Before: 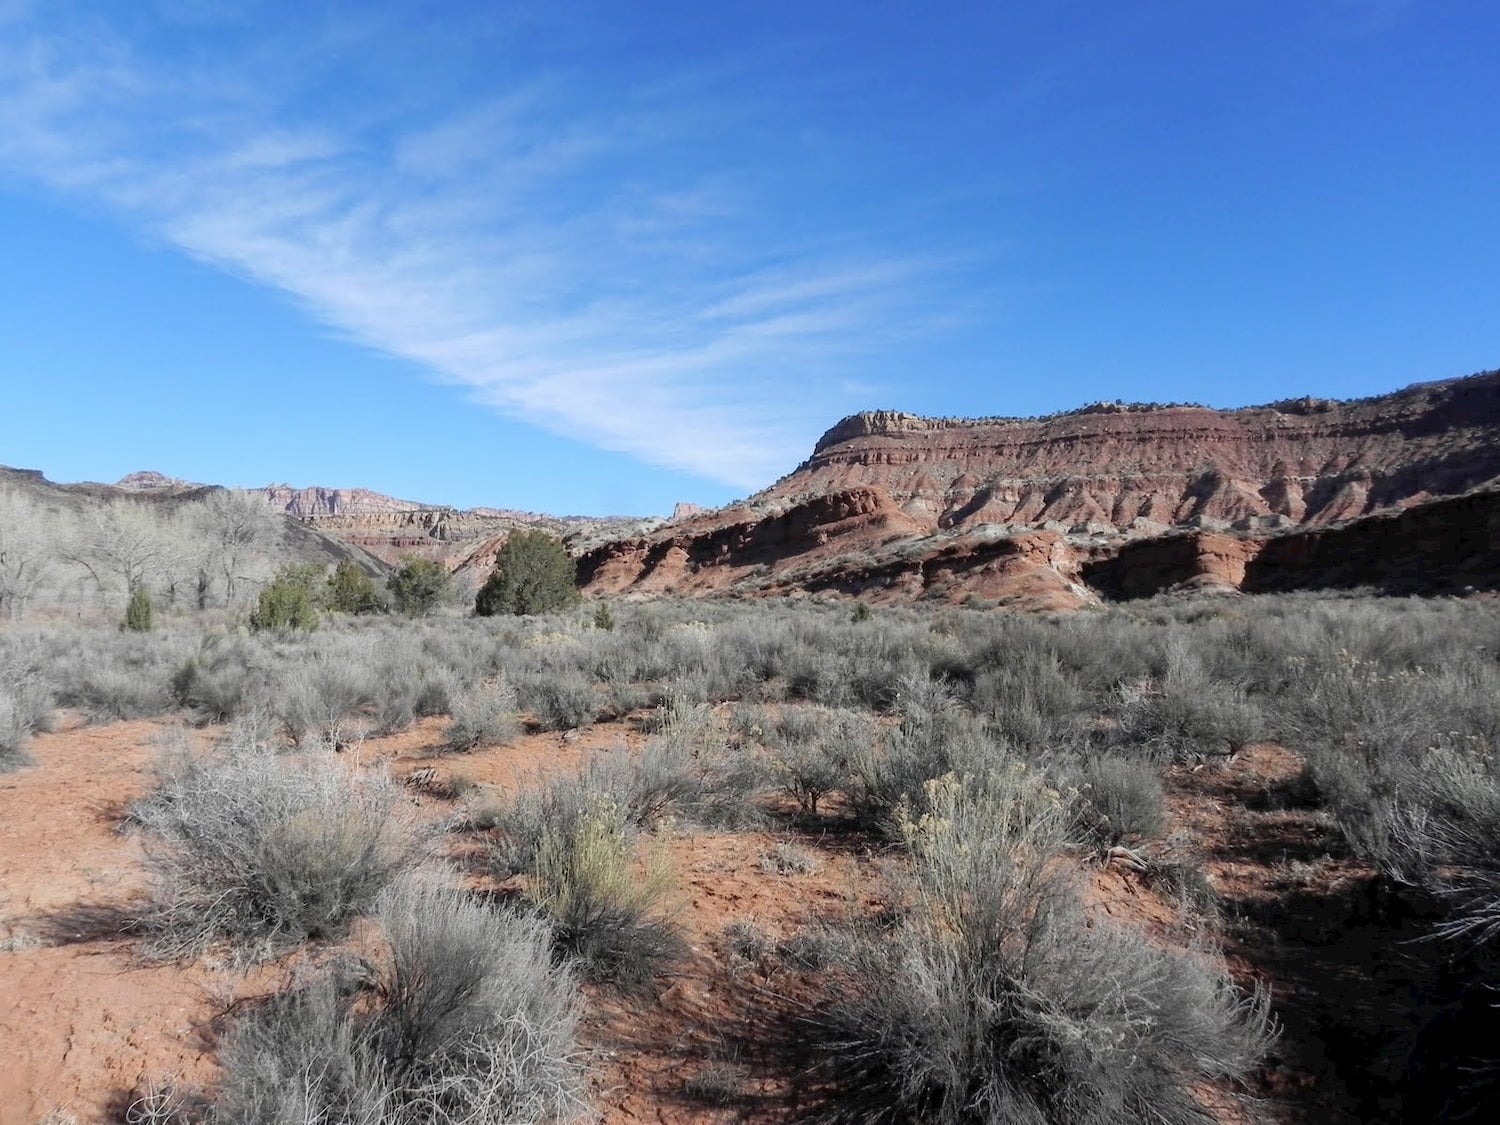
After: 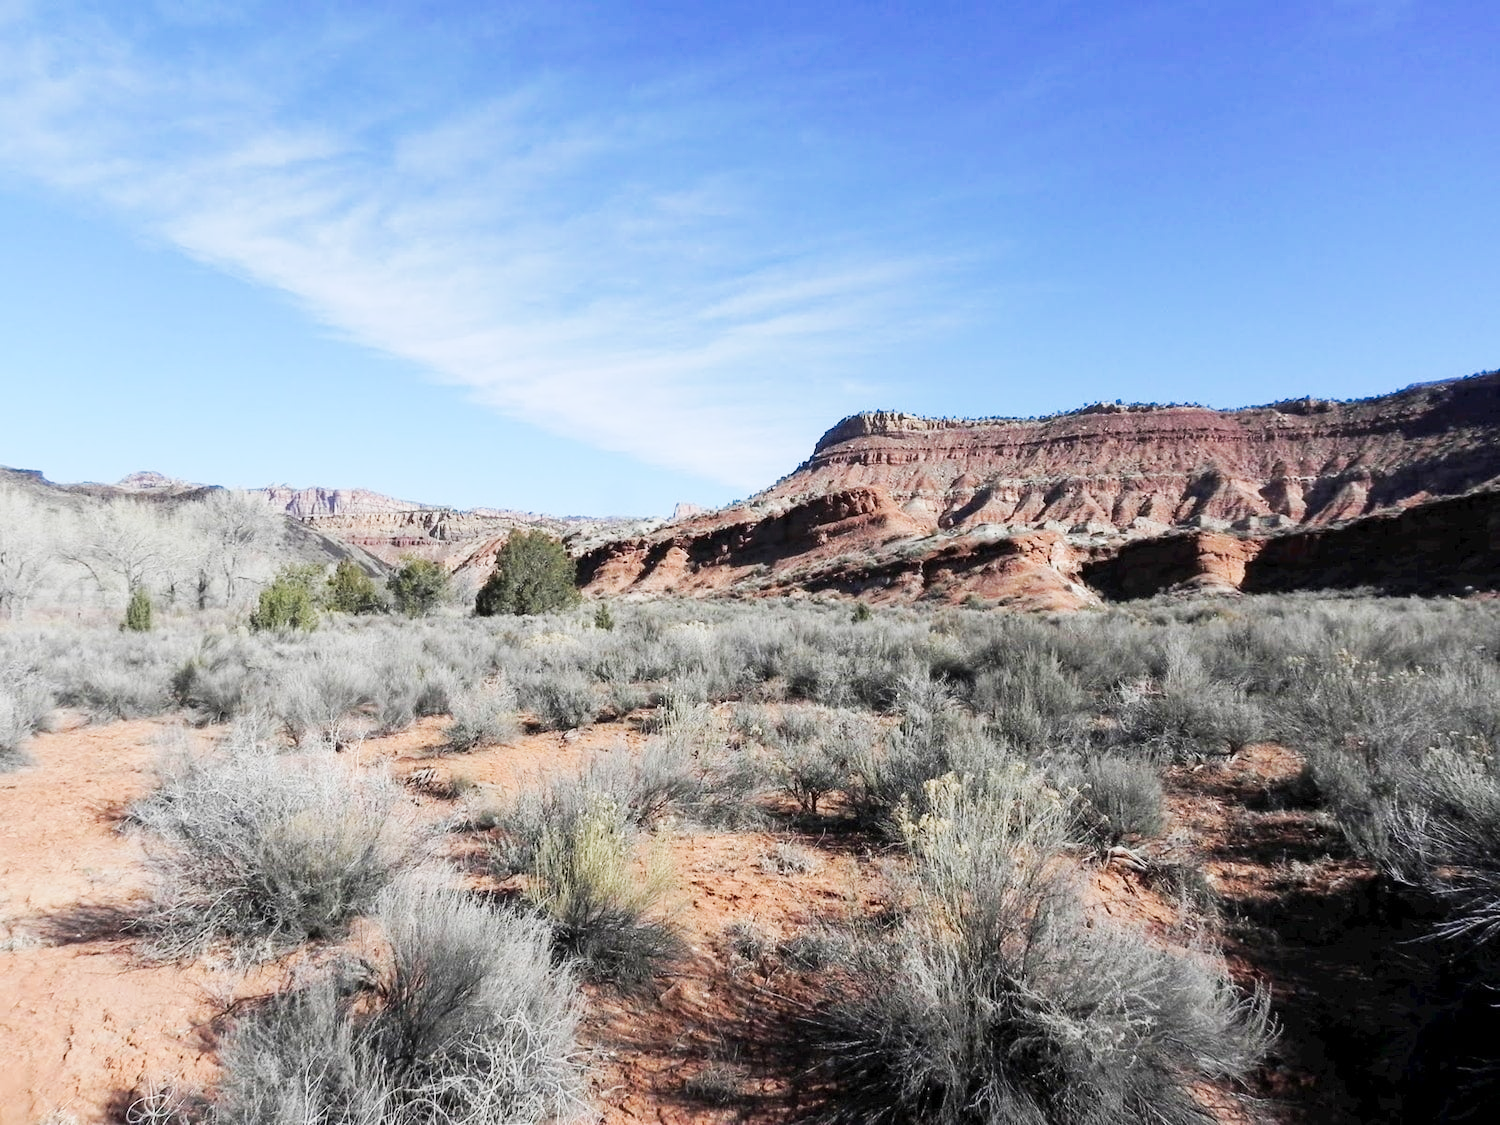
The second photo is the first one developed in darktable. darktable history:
tone curve: curves: ch0 [(0, 0) (0.055, 0.05) (0.258, 0.287) (0.434, 0.526) (0.517, 0.648) (0.745, 0.874) (1, 1)]; ch1 [(0, 0) (0.346, 0.307) (0.418, 0.383) (0.46, 0.439) (0.482, 0.493) (0.502, 0.503) (0.517, 0.514) (0.55, 0.561) (0.588, 0.603) (0.646, 0.688) (1, 1)]; ch2 [(0, 0) (0.346, 0.34) (0.431, 0.45) (0.485, 0.499) (0.5, 0.503) (0.527, 0.525) (0.545, 0.562) (0.679, 0.706) (1, 1)], preserve colors none
